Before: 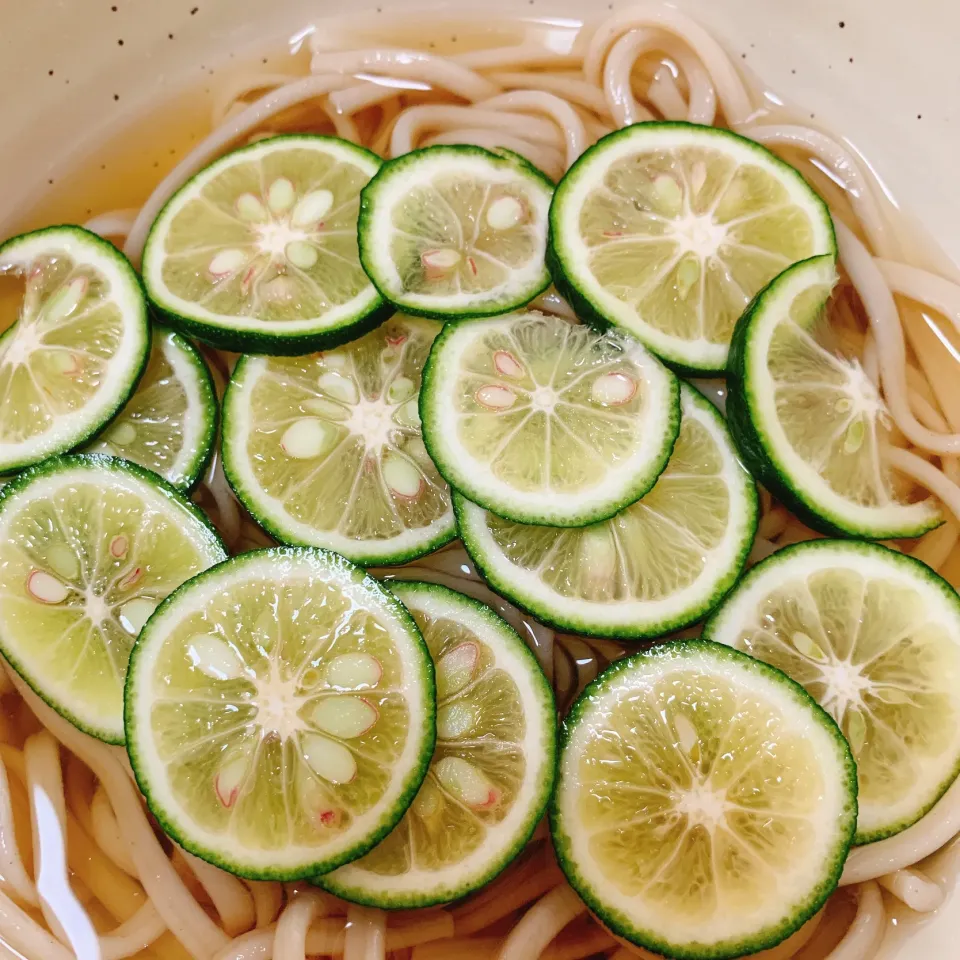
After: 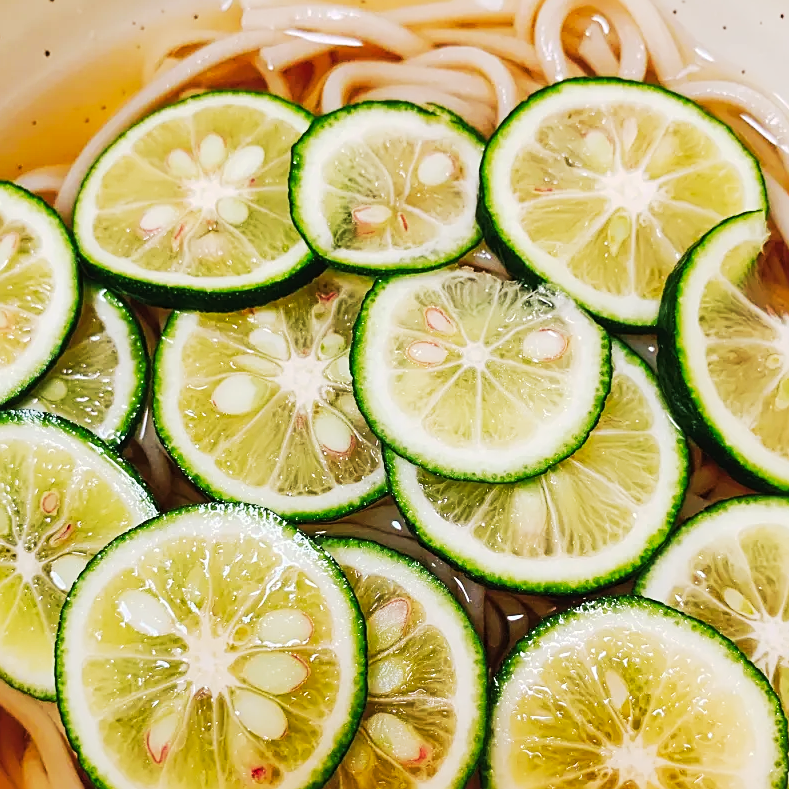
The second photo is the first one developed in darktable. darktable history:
sharpen: on, module defaults
crop and rotate: left 7.241%, top 4.627%, right 10.517%, bottom 13.116%
tone curve: curves: ch0 [(0, 0) (0.003, 0.023) (0.011, 0.024) (0.025, 0.026) (0.044, 0.035) (0.069, 0.05) (0.1, 0.071) (0.136, 0.098) (0.177, 0.135) (0.224, 0.172) (0.277, 0.227) (0.335, 0.296) (0.399, 0.372) (0.468, 0.462) (0.543, 0.58) (0.623, 0.697) (0.709, 0.789) (0.801, 0.86) (0.898, 0.918) (1, 1)], preserve colors none
